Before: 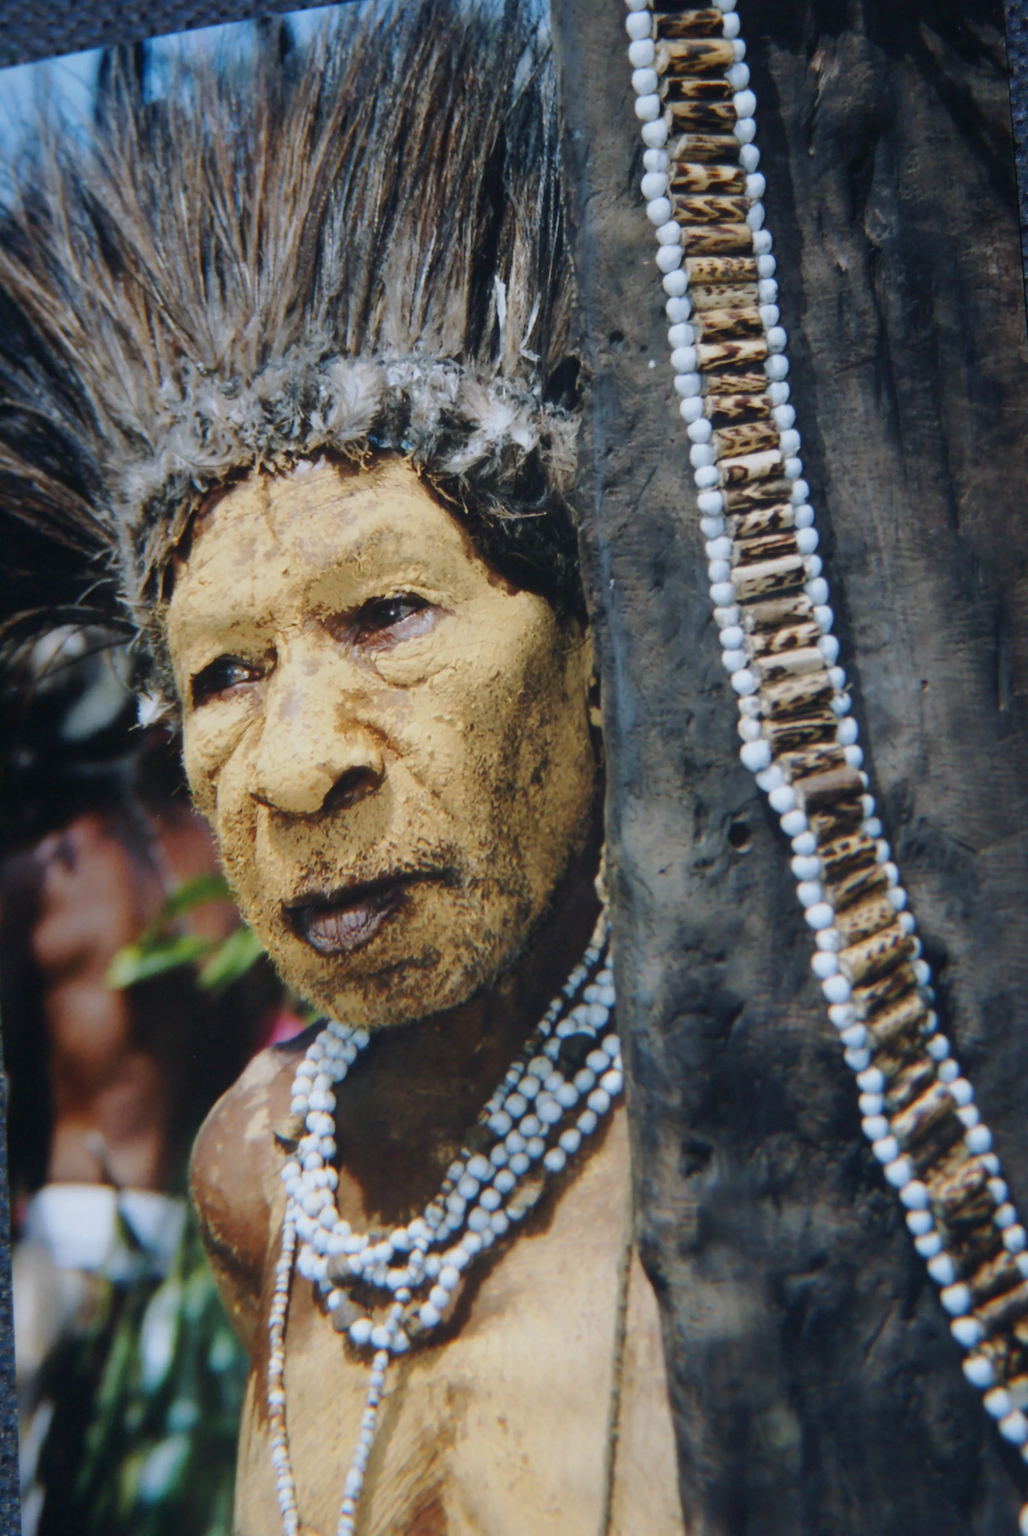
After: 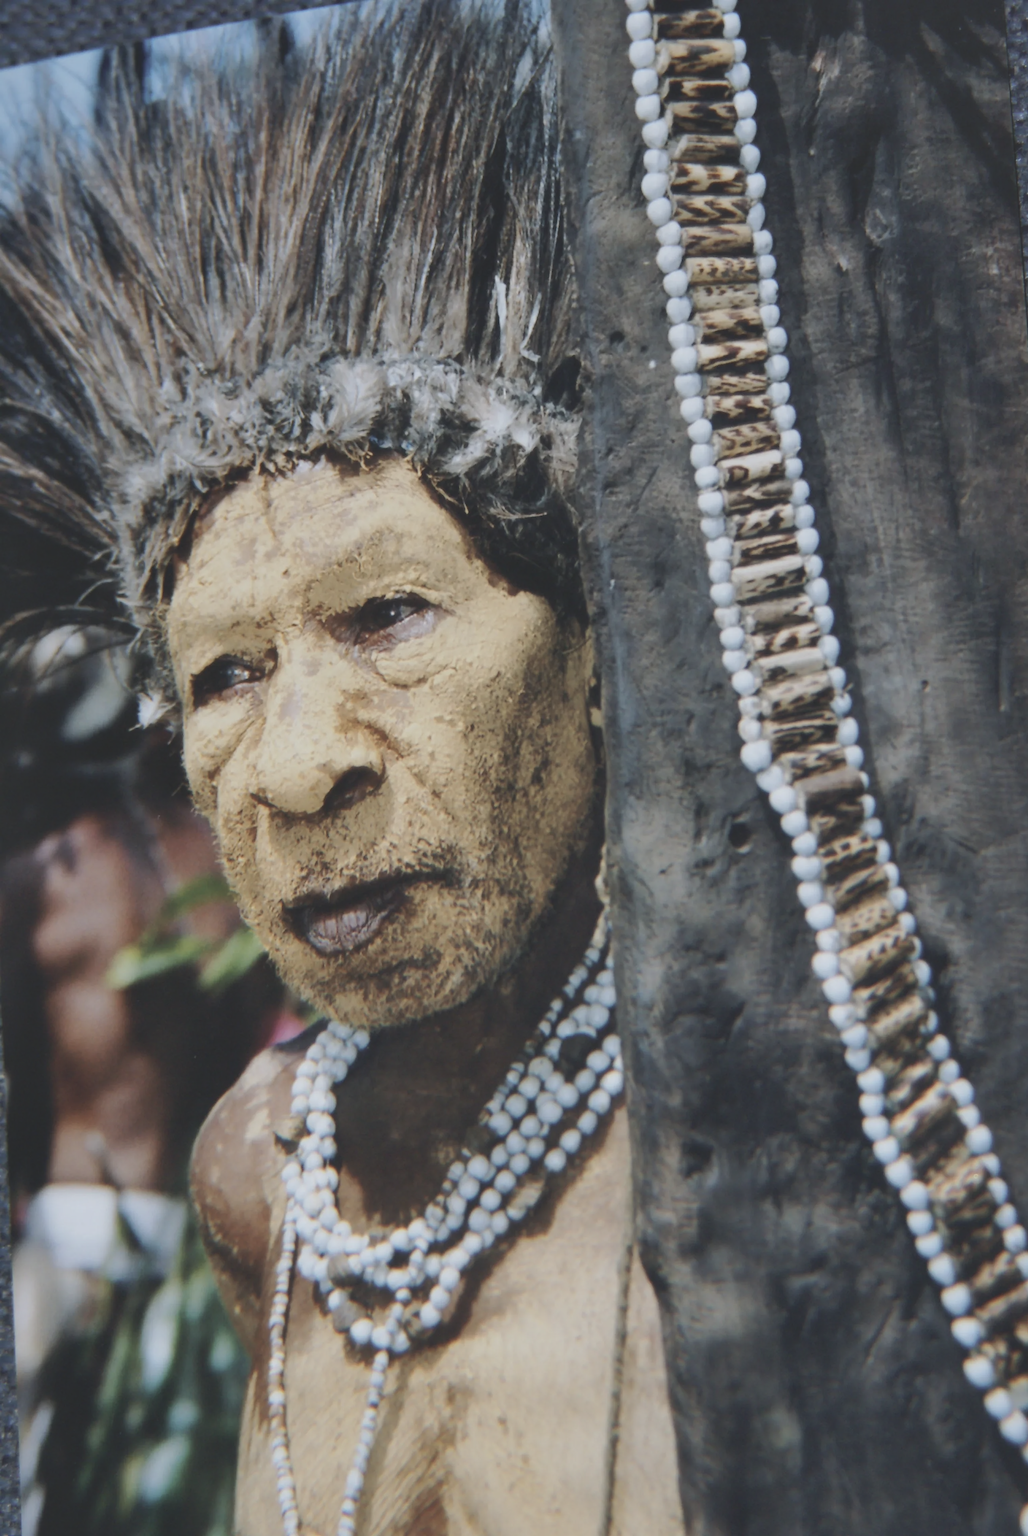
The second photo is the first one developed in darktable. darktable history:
tone equalizer: -8 EV -0.43 EV, -7 EV -0.428 EV, -6 EV -0.344 EV, -5 EV -0.206 EV, -3 EV 0.205 EV, -2 EV 0.338 EV, -1 EV 0.377 EV, +0 EV 0.428 EV, edges refinement/feathering 500, mask exposure compensation -1.57 EV, preserve details no
shadows and highlights: radius 266.52, shadows color adjustment 97.68%, soften with gaussian
contrast brightness saturation: contrast -0.263, saturation -0.444
